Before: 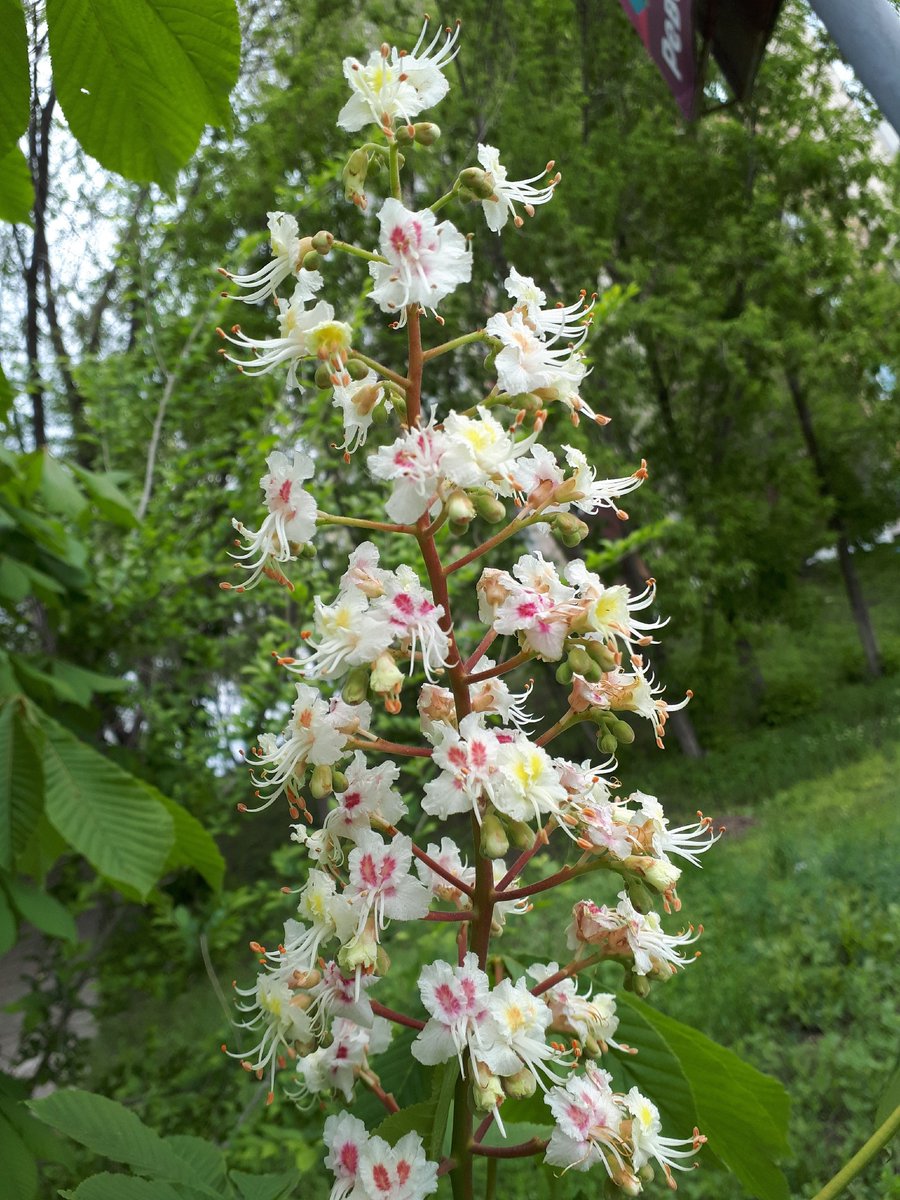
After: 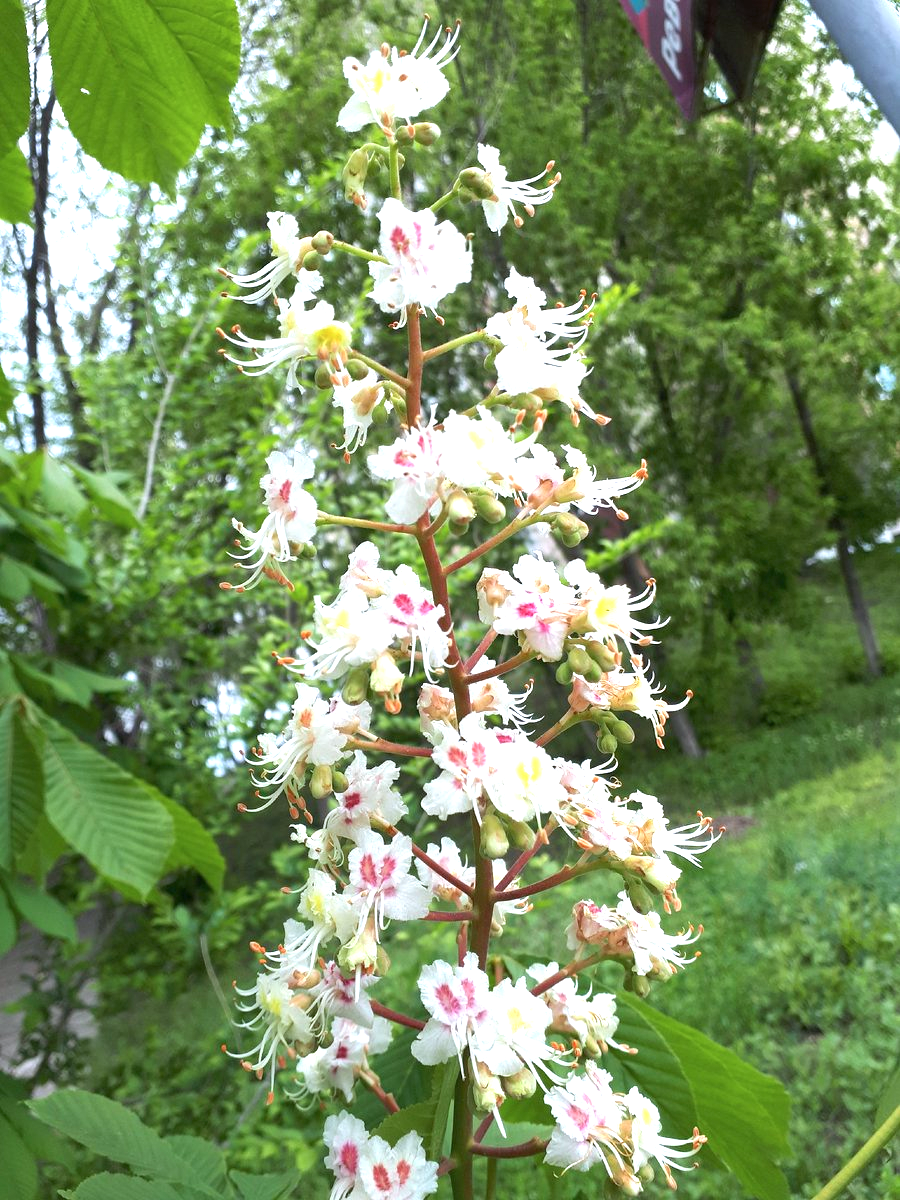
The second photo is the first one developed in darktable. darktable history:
color calibration: illuminant as shot in camera, x 0.358, y 0.373, temperature 4628.91 K, gamut compression 0.999
exposure: exposure 1.001 EV, compensate exposure bias true, compensate highlight preservation false
